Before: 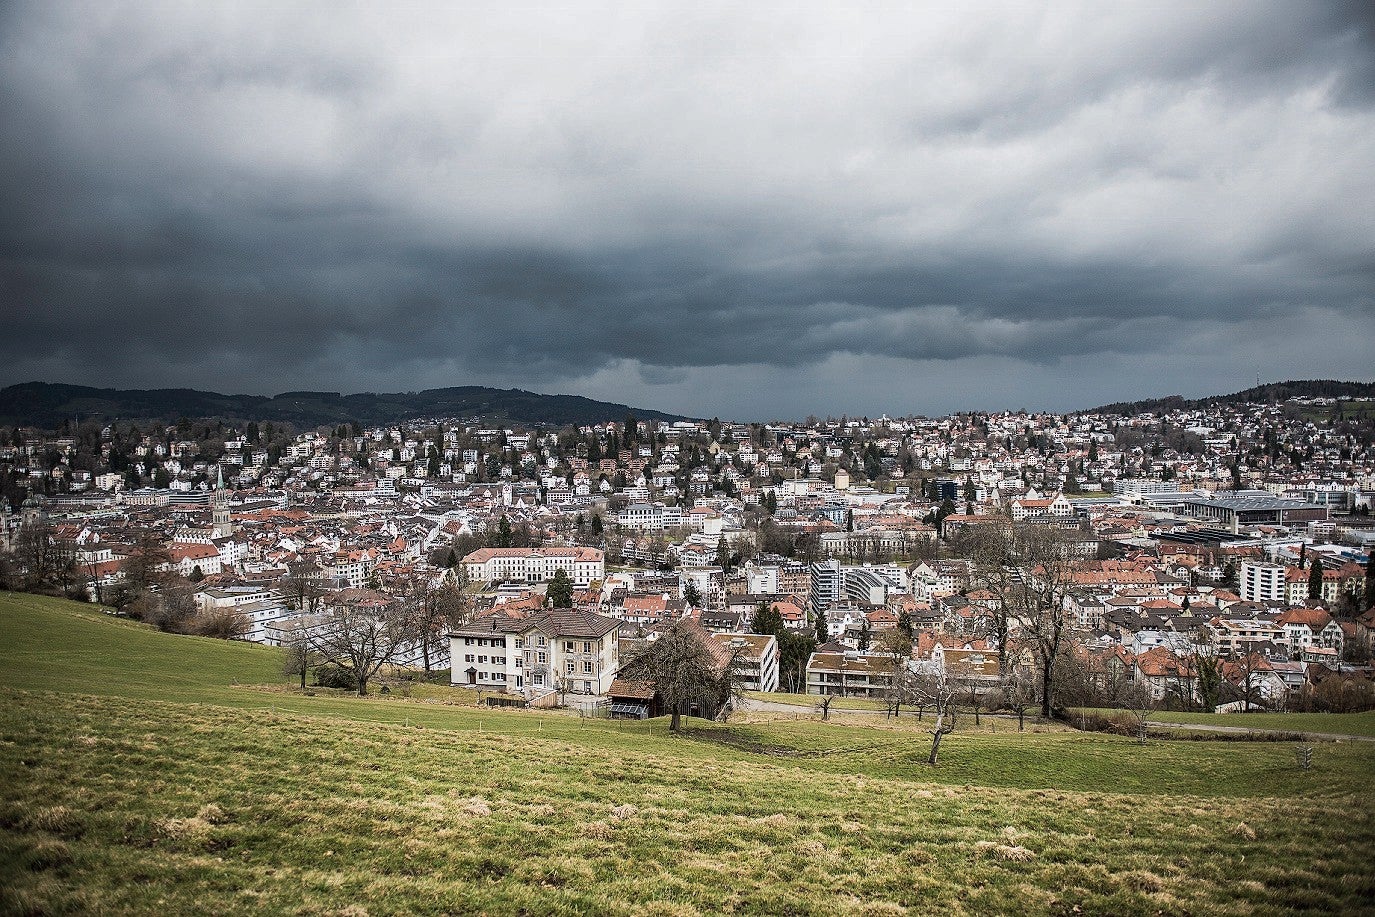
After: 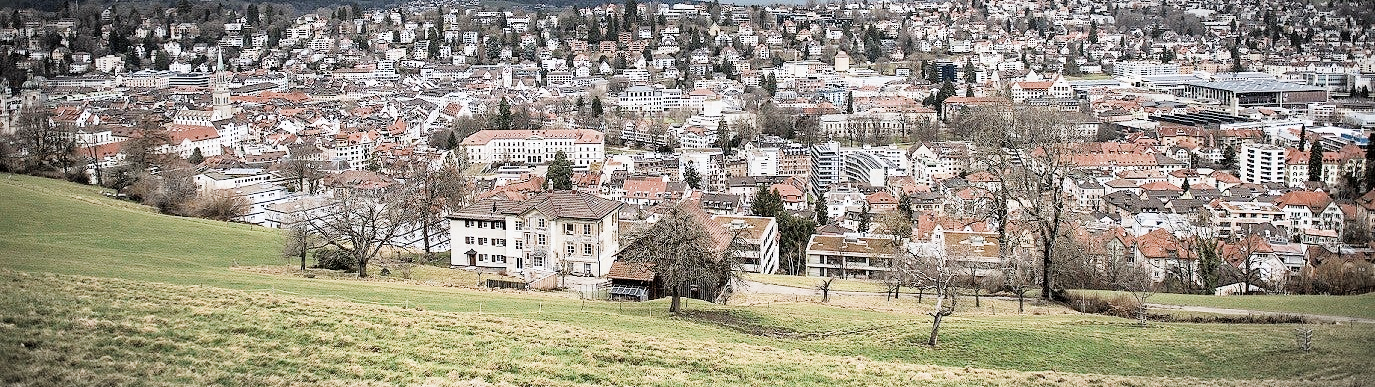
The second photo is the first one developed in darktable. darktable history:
color correction: highlights a* 0.066, highlights b* -0.609
crop: top 45.655%, bottom 12.113%
color zones: curves: ch0 [(0, 0.5) (0.125, 0.4) (0.25, 0.5) (0.375, 0.4) (0.5, 0.4) (0.625, 0.6) (0.75, 0.6) (0.875, 0.5)]; ch1 [(0, 0.35) (0.125, 0.45) (0.25, 0.35) (0.375, 0.35) (0.5, 0.35) (0.625, 0.35) (0.75, 0.45) (0.875, 0.35)]; ch2 [(0, 0.6) (0.125, 0.5) (0.25, 0.5) (0.375, 0.6) (0.5, 0.6) (0.625, 0.5) (0.75, 0.5) (0.875, 0.5)]
vignetting: fall-off start 100.75%, fall-off radius 65.28%, automatic ratio true
exposure: black level correction 0.001, exposure 1.737 EV, compensate exposure bias true, compensate highlight preservation false
shadows and highlights: soften with gaussian
filmic rgb: black relative exposure -7.65 EV, white relative exposure 4.56 EV, hardness 3.61
